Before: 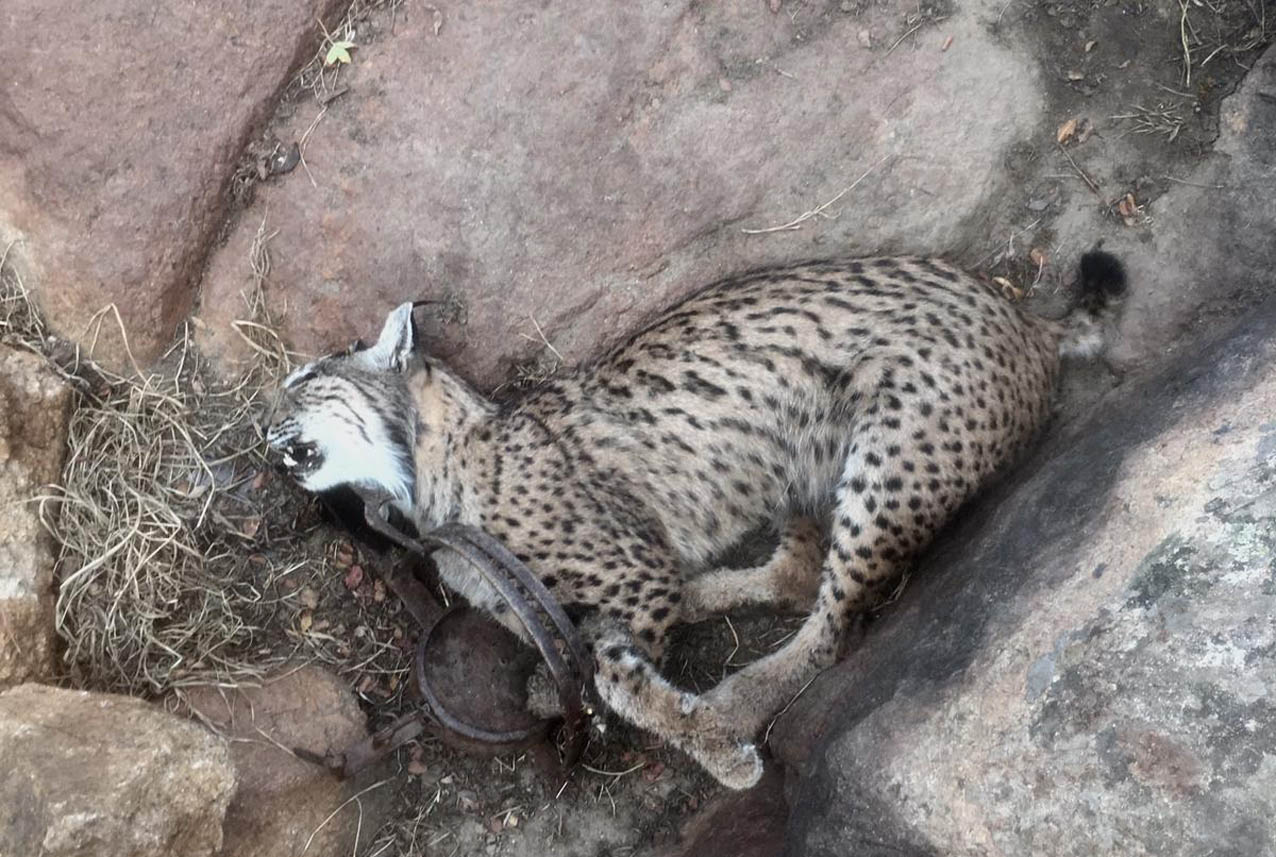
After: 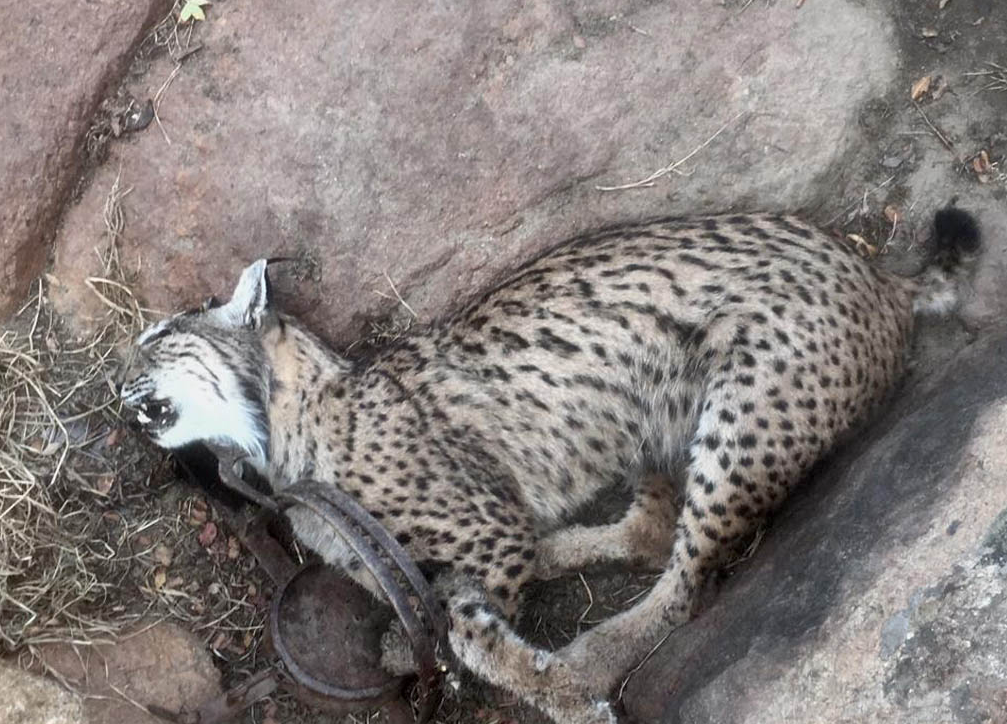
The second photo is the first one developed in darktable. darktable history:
local contrast: mode bilateral grid, contrast 19, coarseness 50, detail 120%, midtone range 0.2
crop: left 11.497%, top 5.043%, right 9.576%, bottom 10.462%
shadows and highlights: shadows 43.12, highlights 7.49
